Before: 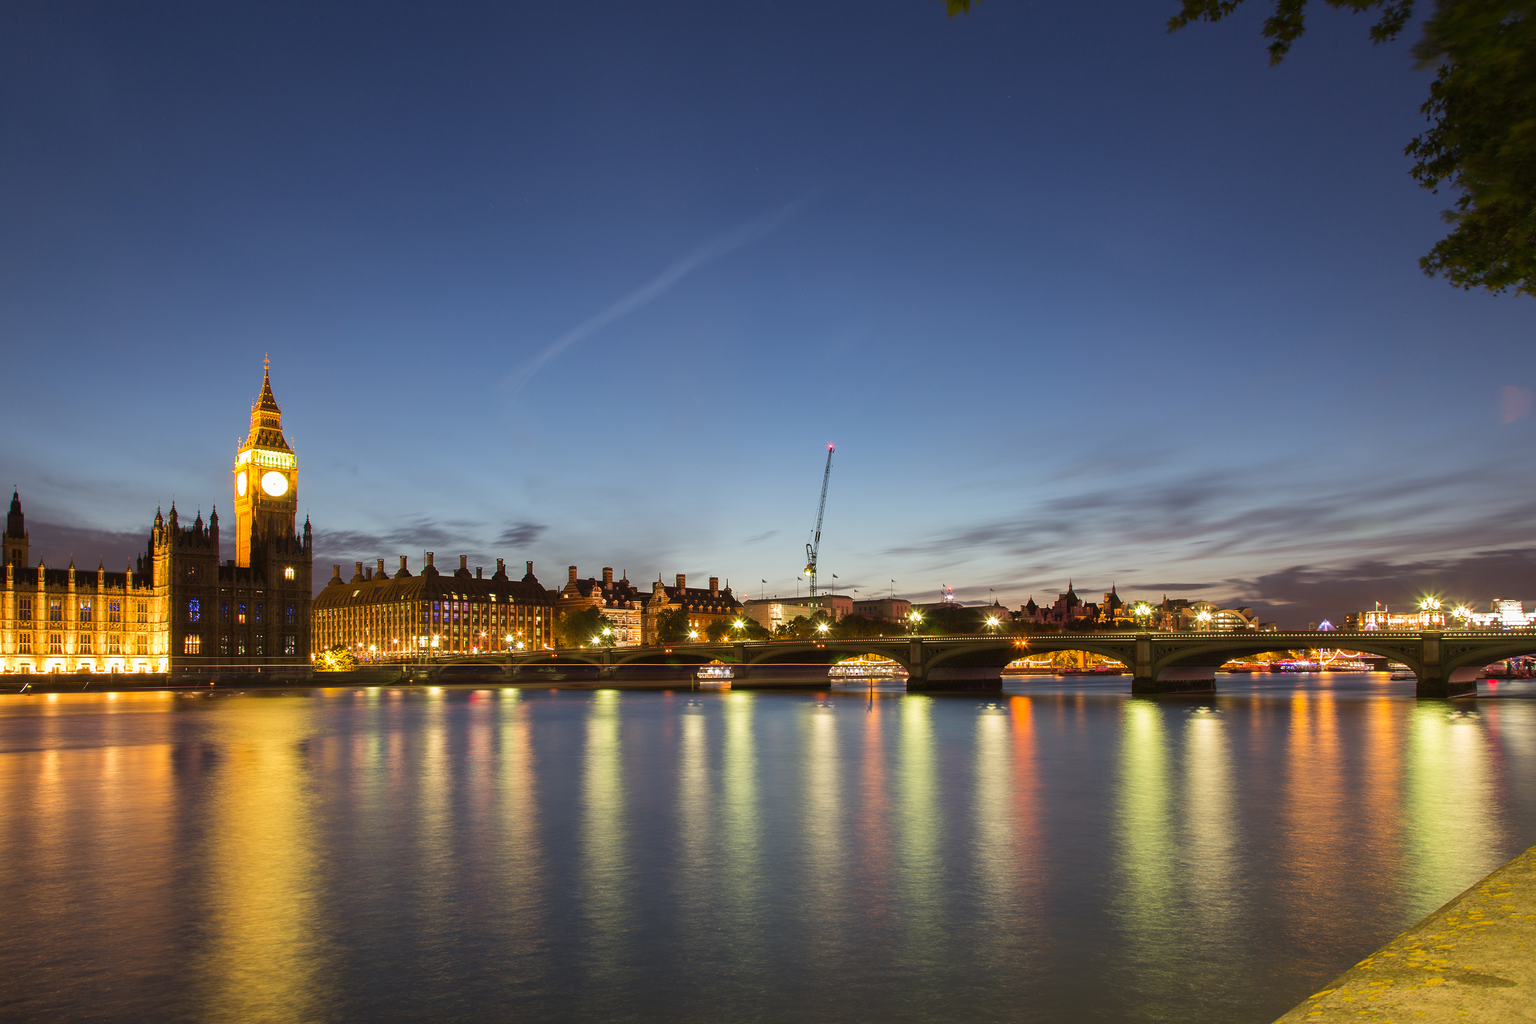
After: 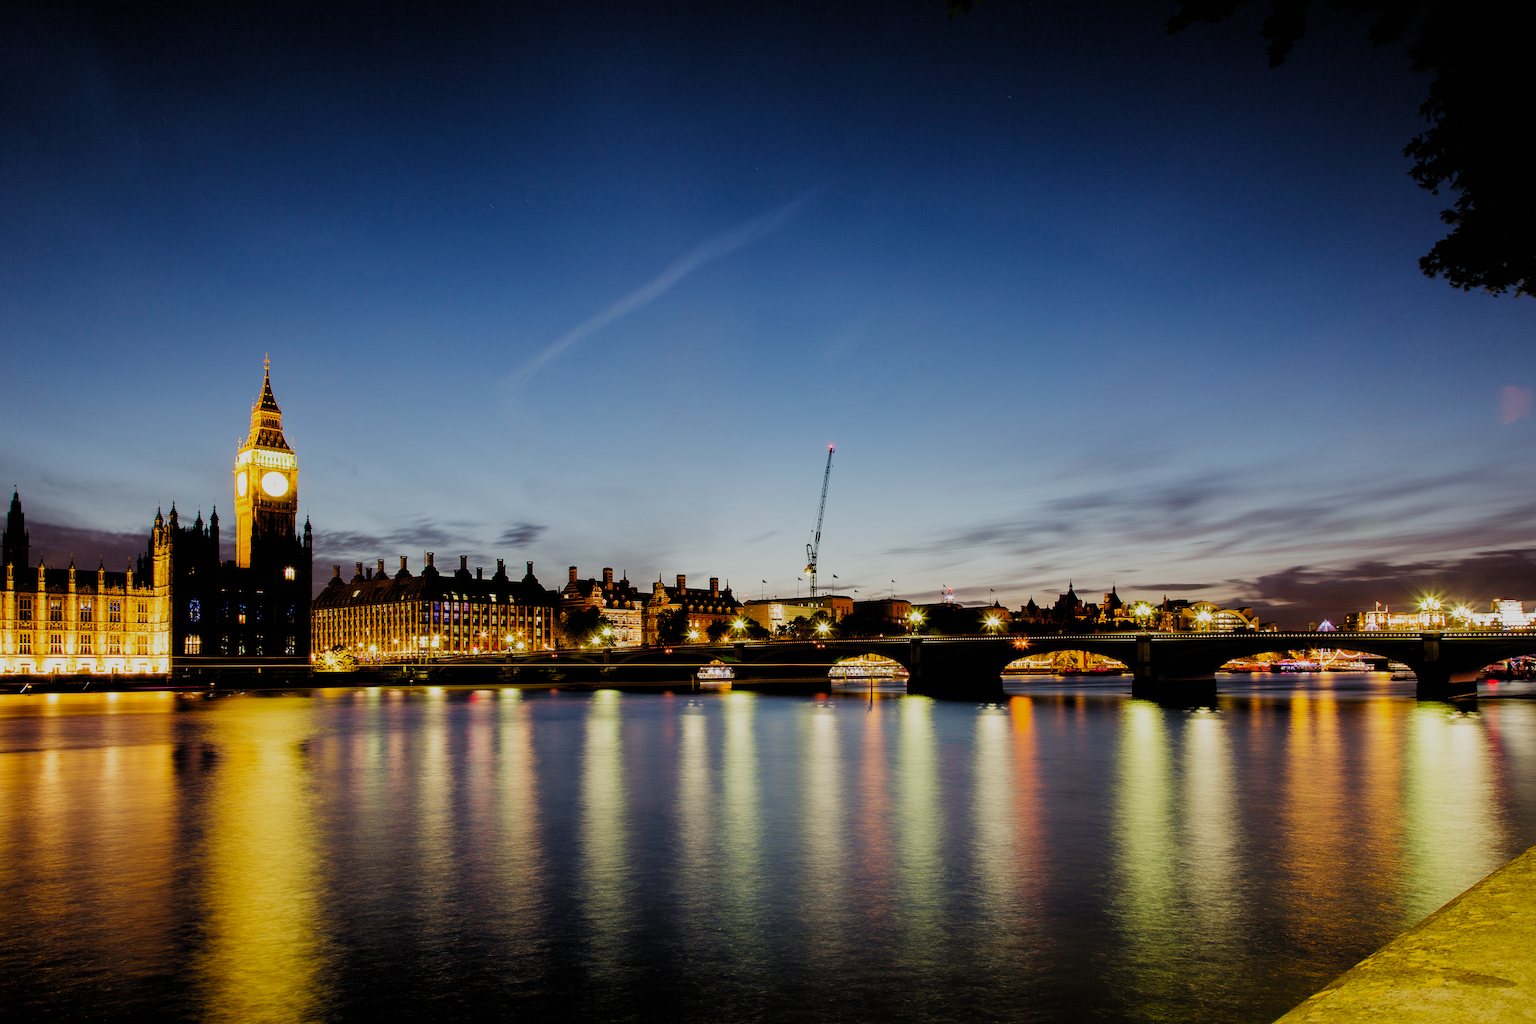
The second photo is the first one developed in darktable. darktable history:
filmic rgb: black relative exposure -2.95 EV, white relative exposure 4.56 EV, hardness 1.73, contrast 1.261, preserve chrominance no, color science v4 (2020), contrast in shadows soft
